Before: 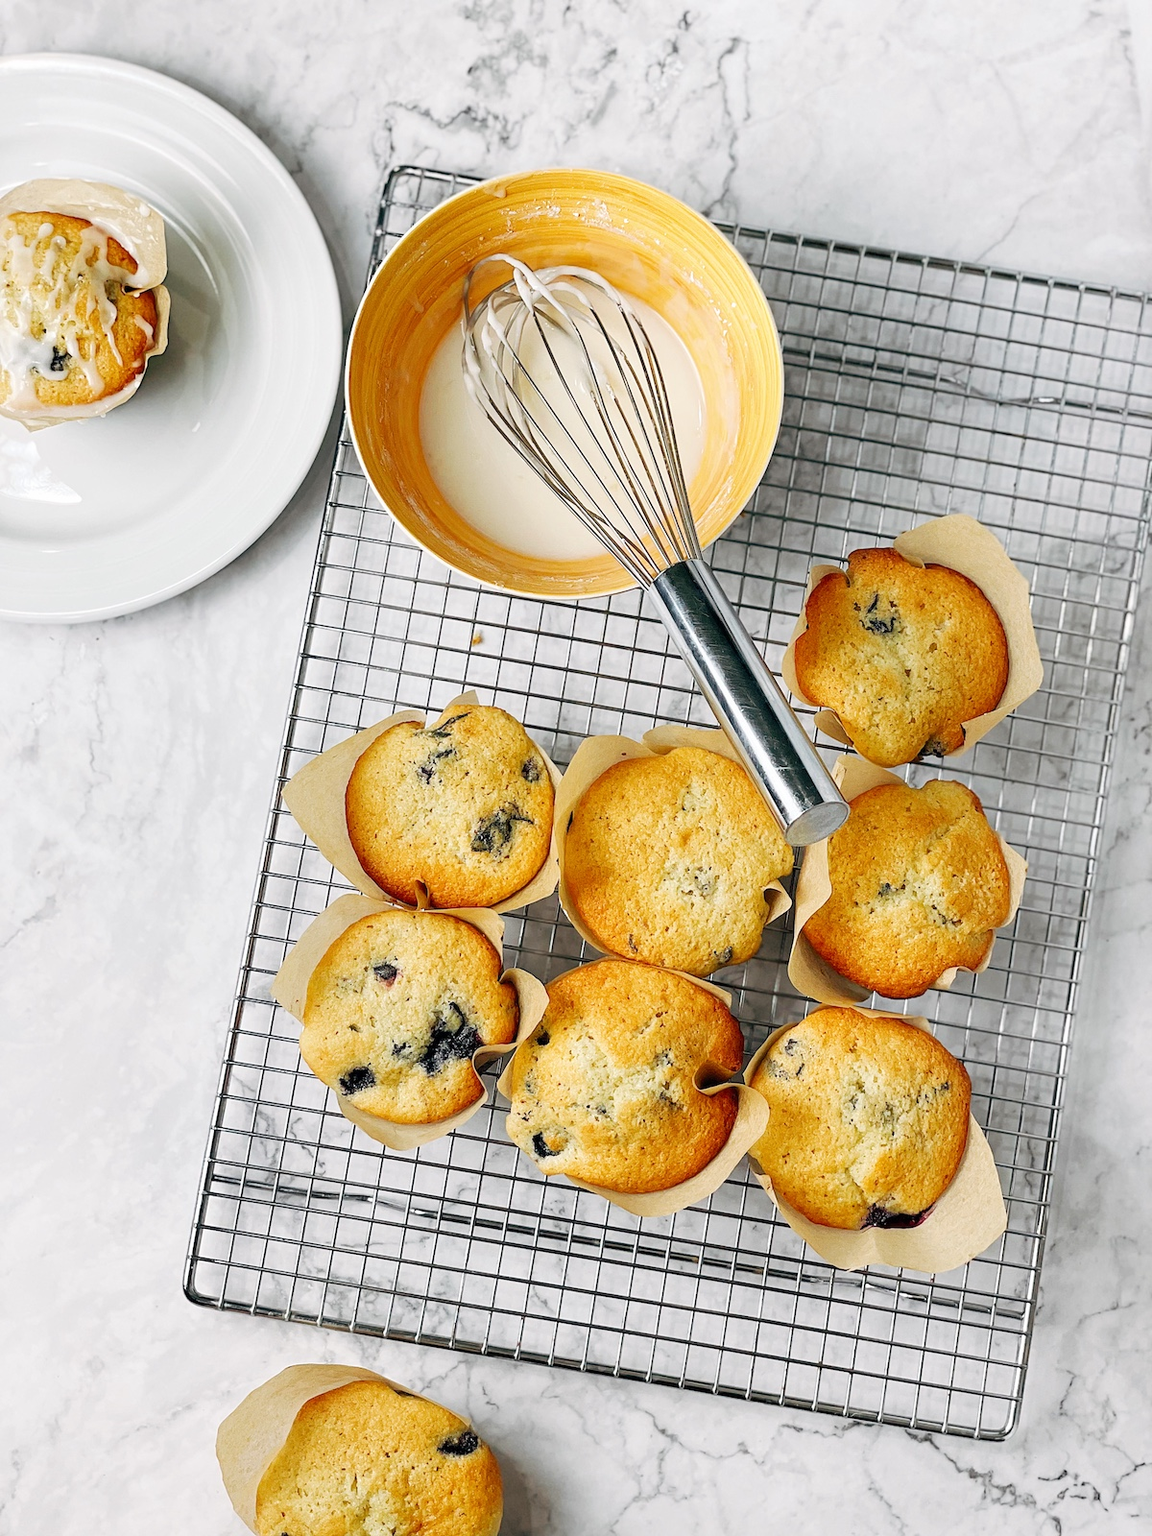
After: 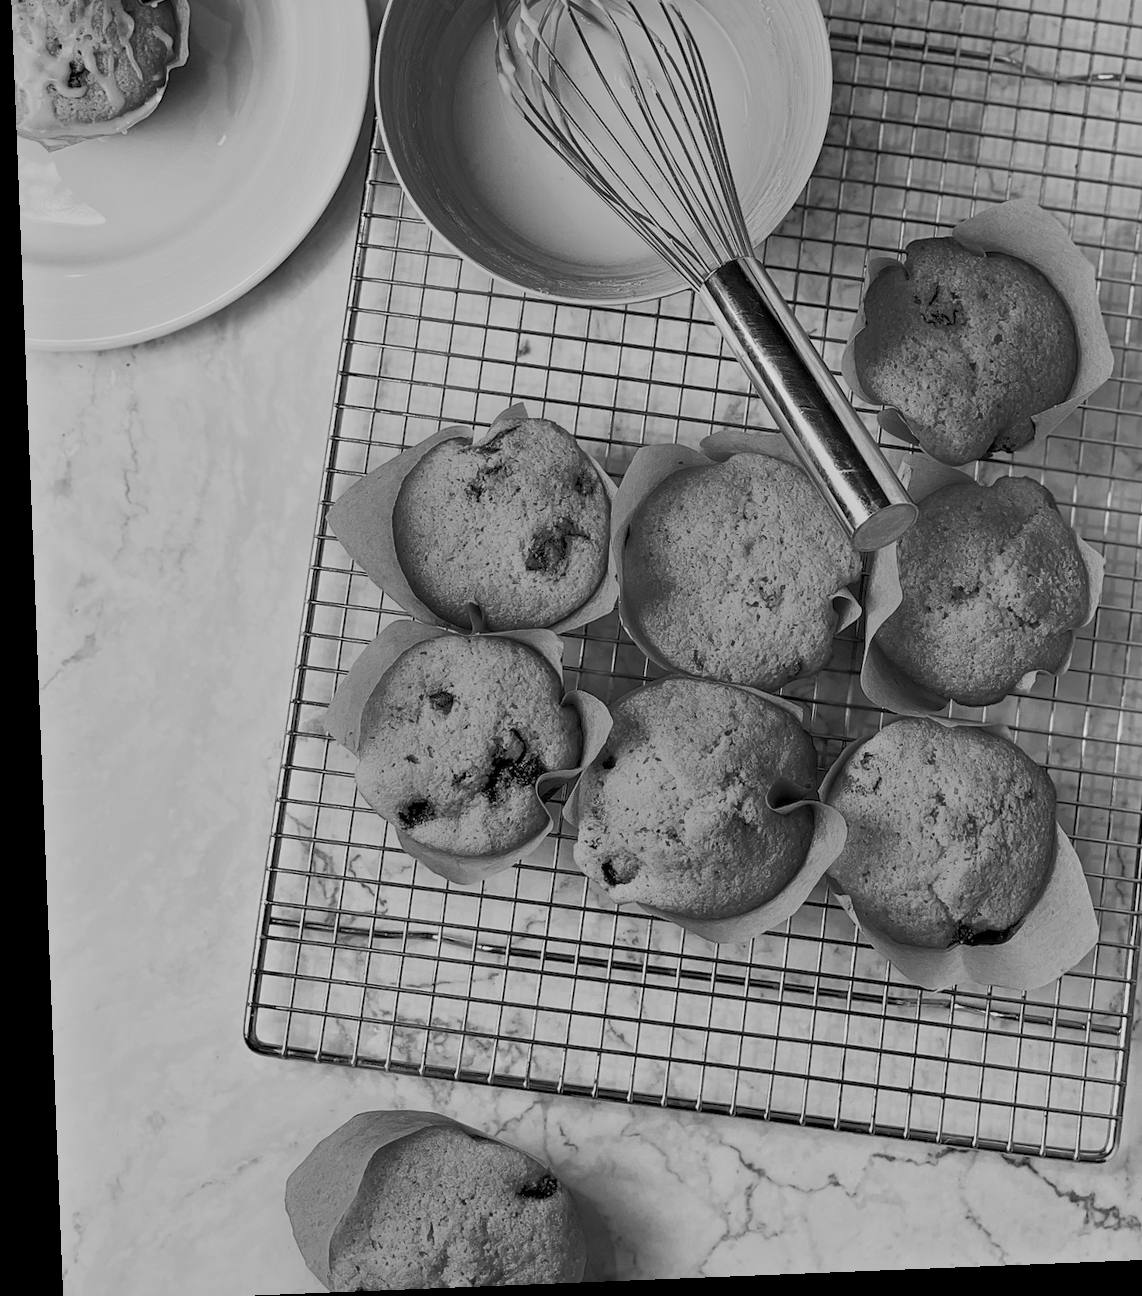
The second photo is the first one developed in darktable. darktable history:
rotate and perspective: rotation -2.29°, automatic cropping off
contrast brightness saturation: contrast 0.07, brightness -0.14, saturation 0.11
white balance: red 1.467, blue 0.684
crop: top 20.916%, right 9.437%, bottom 0.316%
monochrome: a -11.7, b 1.62, size 0.5, highlights 0.38
